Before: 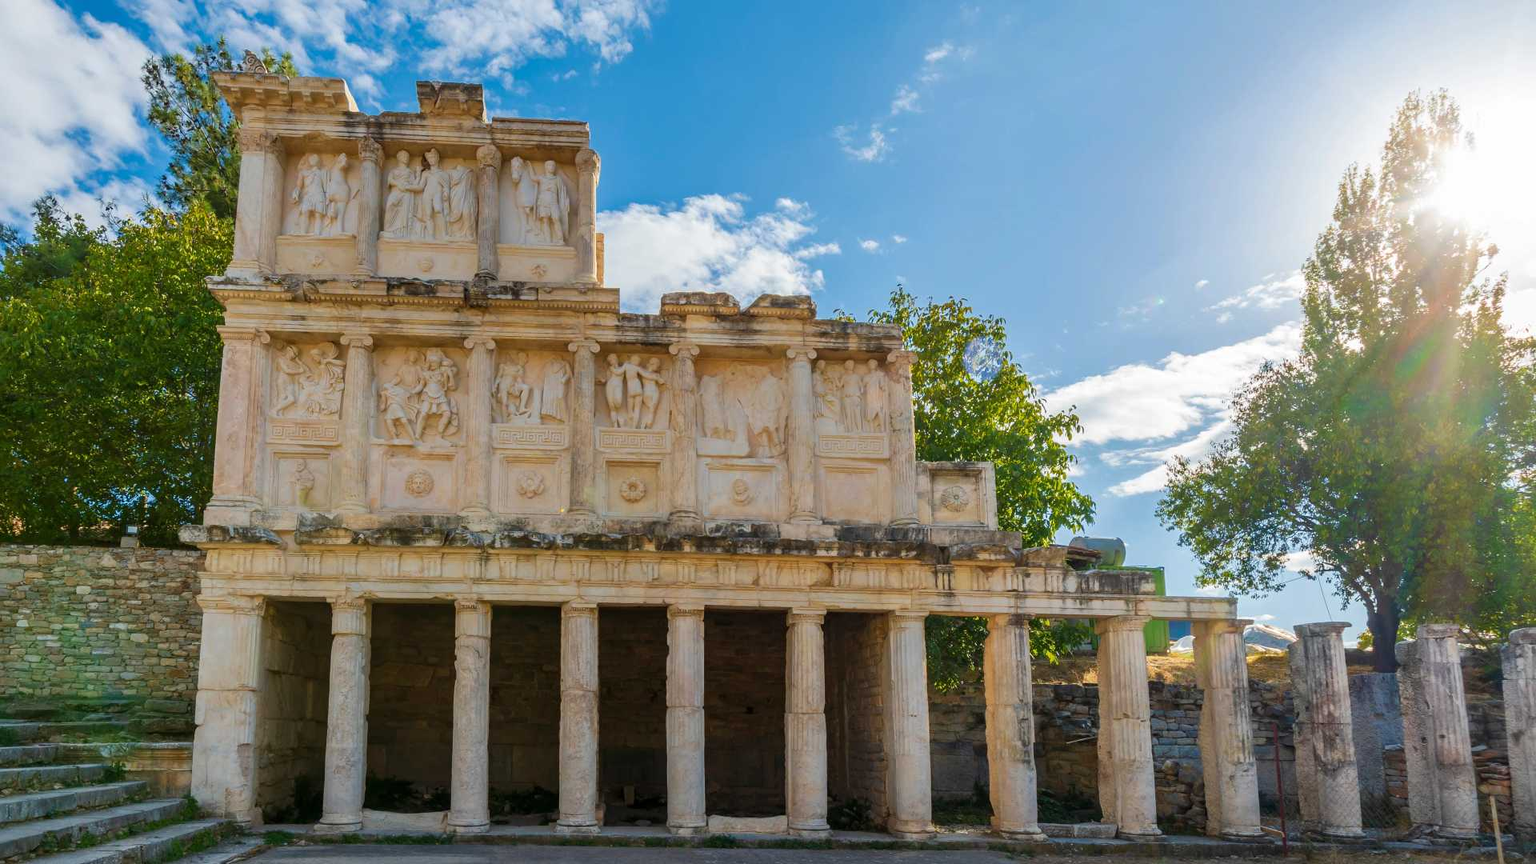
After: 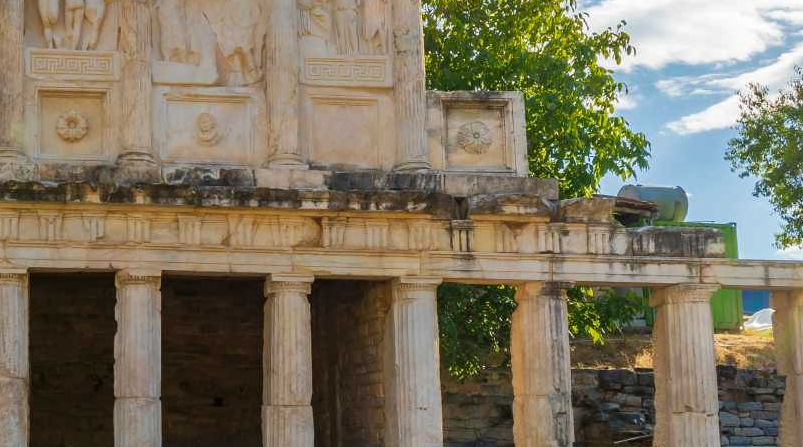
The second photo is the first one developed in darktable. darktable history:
crop: left 37.45%, top 45.022%, right 20.719%, bottom 13.516%
